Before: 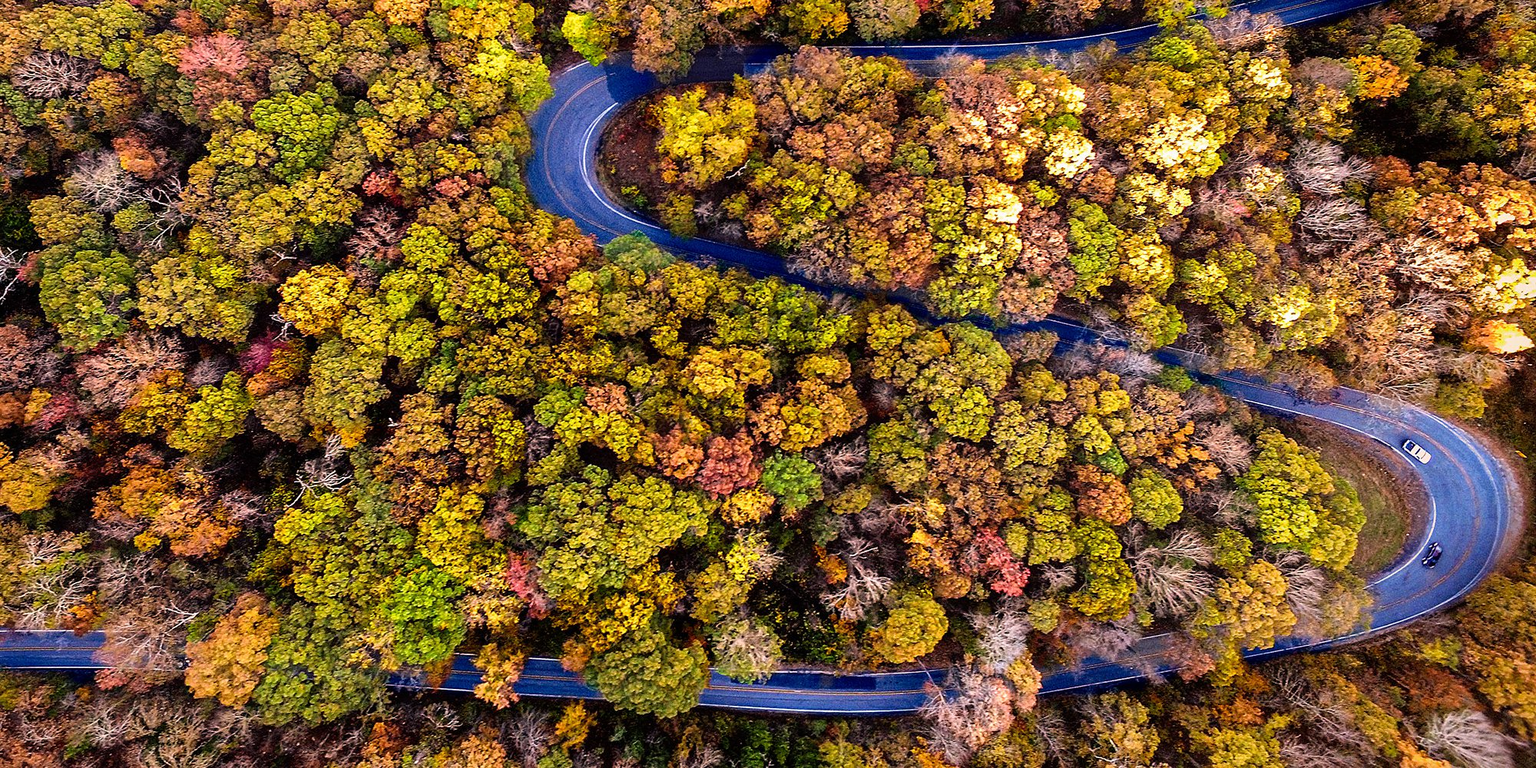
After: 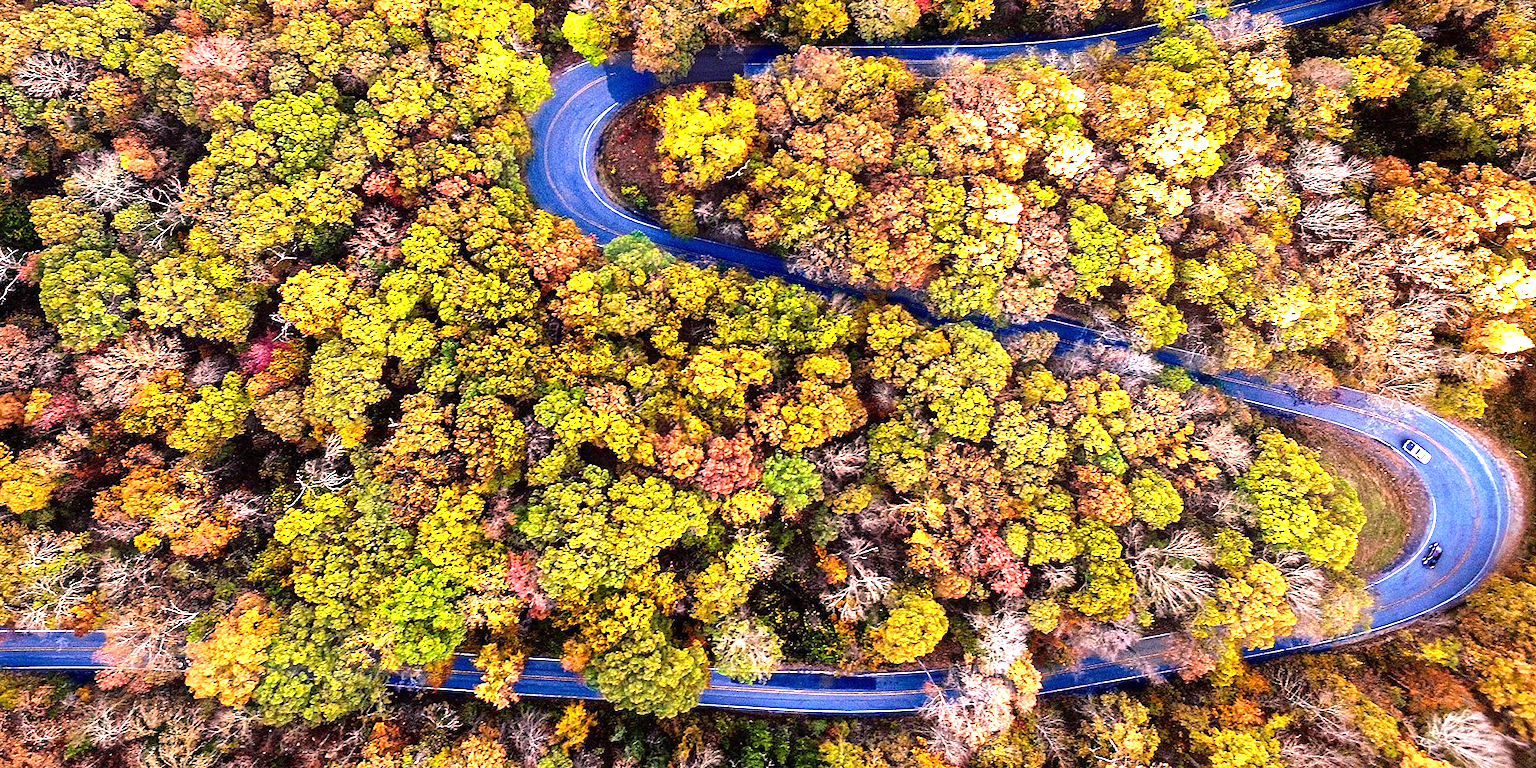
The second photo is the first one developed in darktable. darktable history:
exposure: exposure 1.162 EV, compensate highlight preservation false
tone equalizer: mask exposure compensation -0.508 EV
